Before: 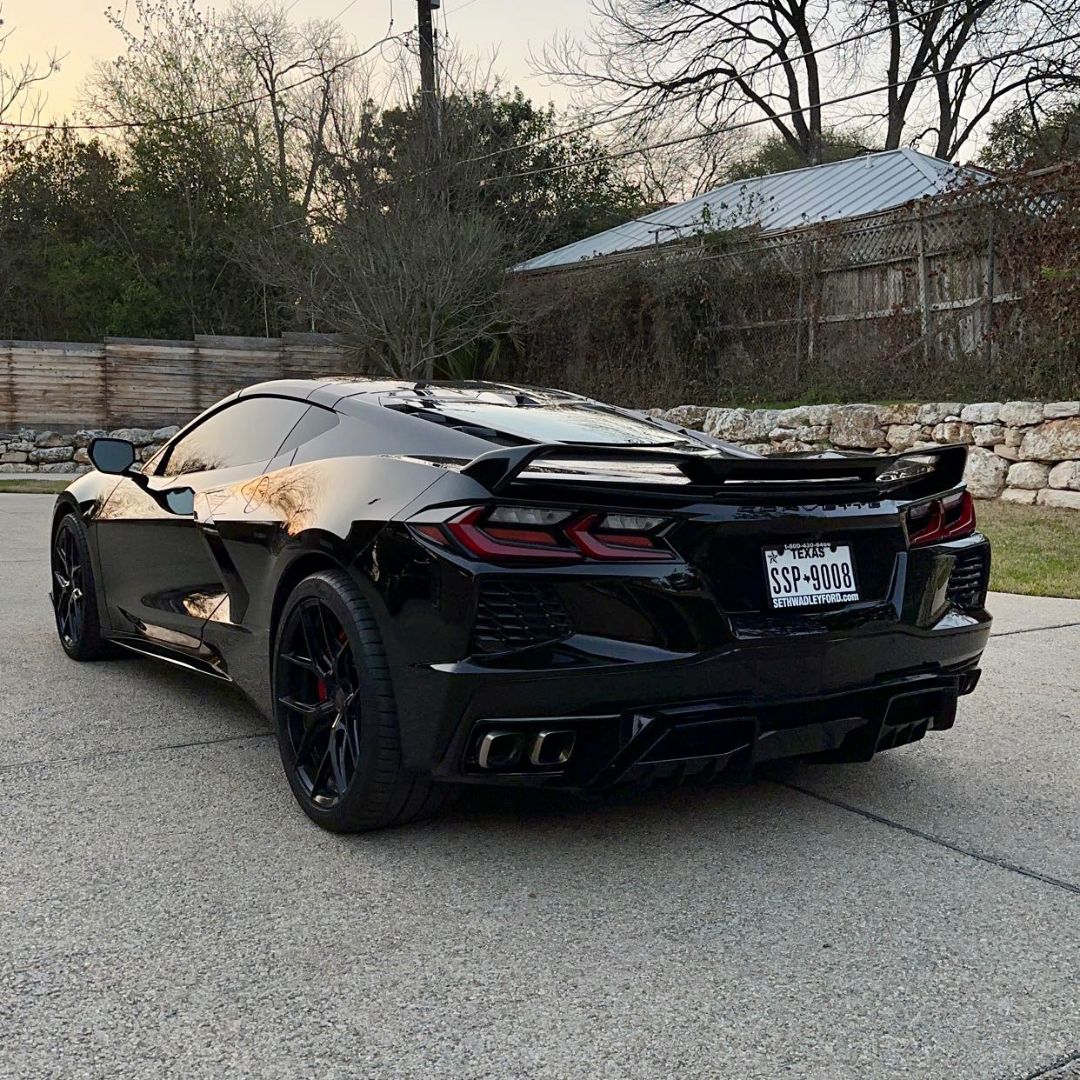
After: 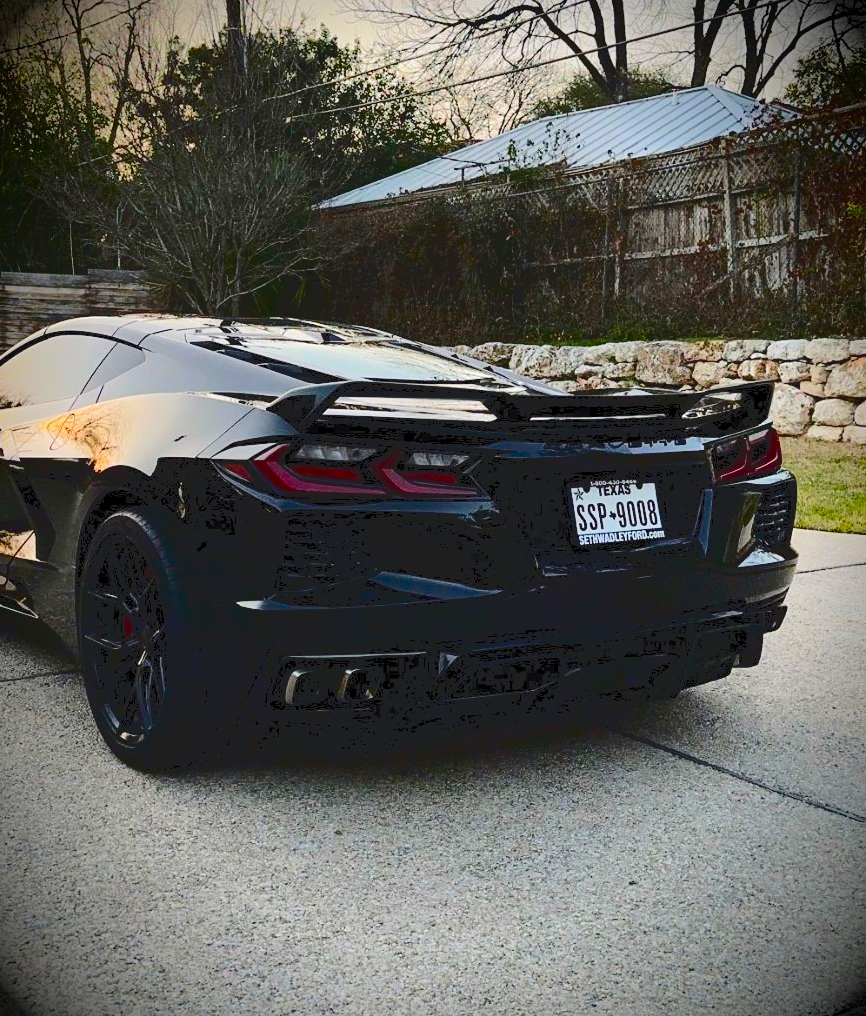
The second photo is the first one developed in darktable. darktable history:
tone curve: curves: ch0 [(0, 0) (0.003, 0.117) (0.011, 0.115) (0.025, 0.116) (0.044, 0.116) (0.069, 0.112) (0.1, 0.113) (0.136, 0.127) (0.177, 0.148) (0.224, 0.191) (0.277, 0.249) (0.335, 0.363) (0.399, 0.479) (0.468, 0.589) (0.543, 0.664) (0.623, 0.733) (0.709, 0.799) (0.801, 0.852) (0.898, 0.914) (1, 1)], color space Lab, independent channels, preserve colors none
vignetting: fall-off start 86.73%, brightness -0.984, saturation 0.493, center (0, 0.008), automatic ratio true, unbound false
color balance rgb: perceptual saturation grading › global saturation 36.445%, perceptual saturation grading › shadows 35.802%
crop and rotate: left 18.009%, top 5.873%, right 1.752%
